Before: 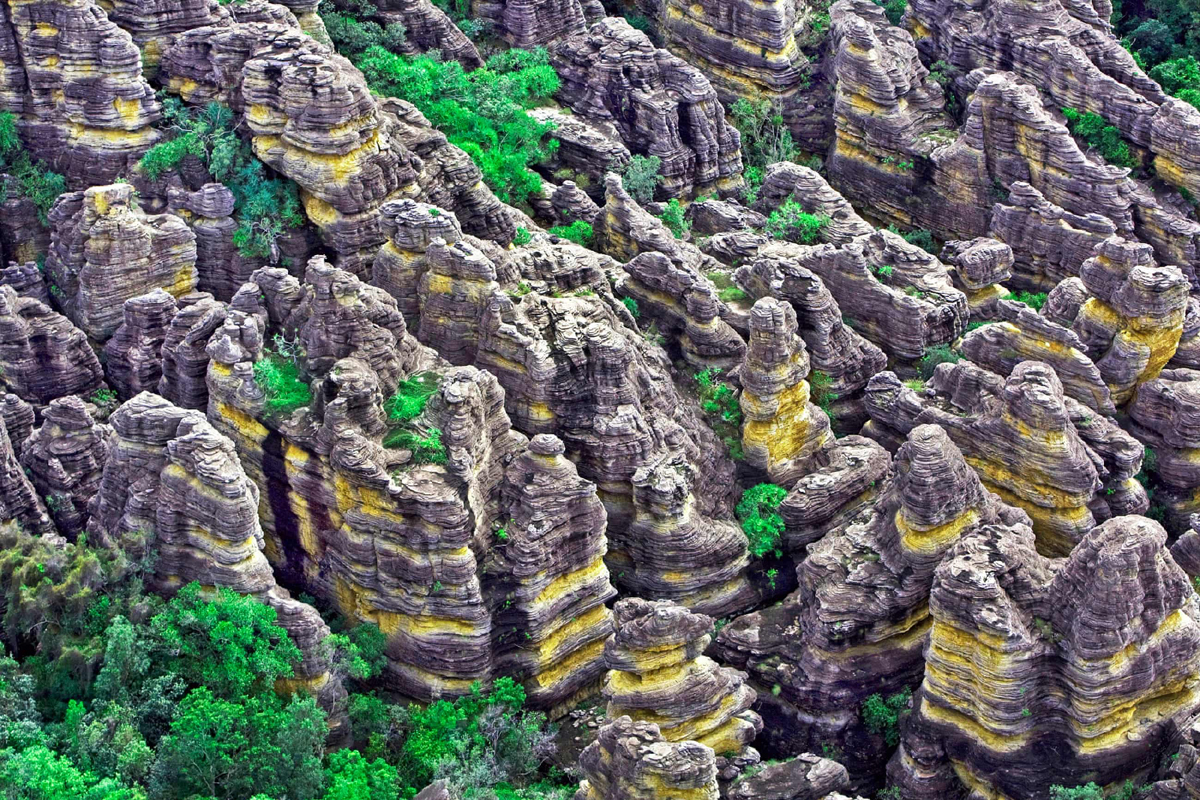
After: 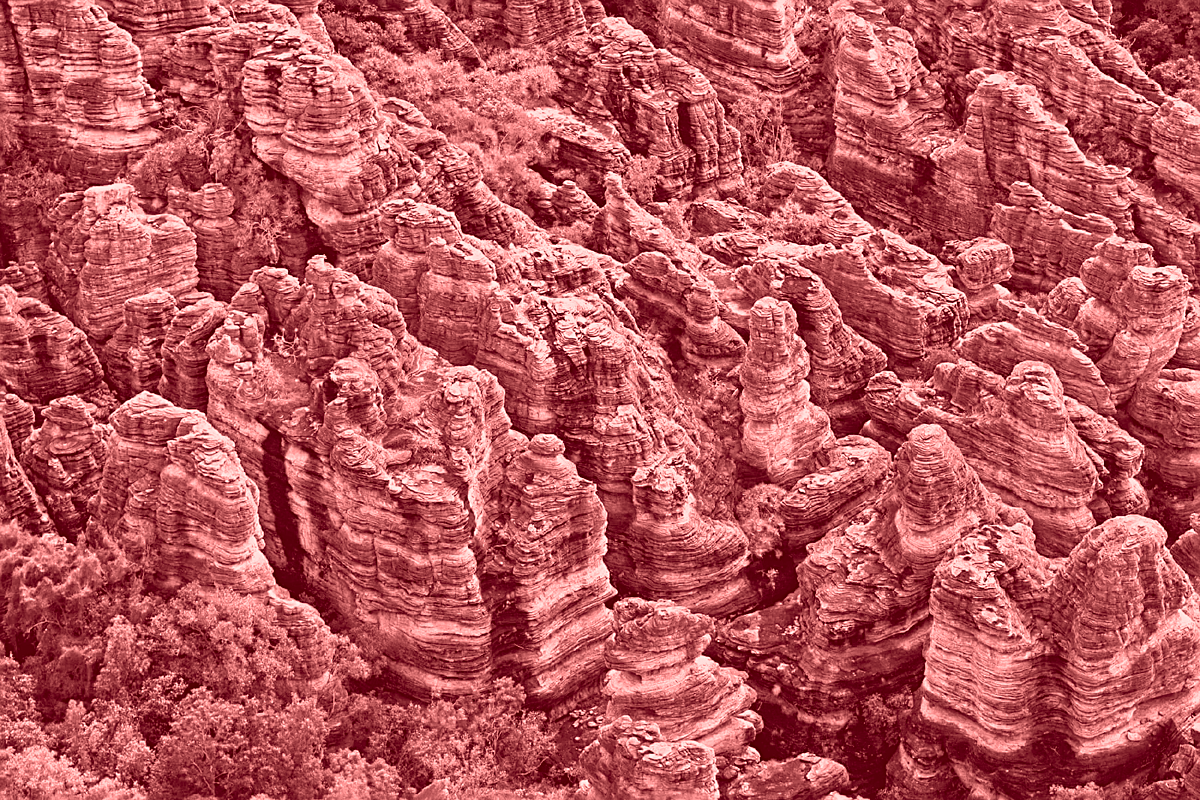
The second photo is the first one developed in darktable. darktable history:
tone equalizer: on, module defaults
exposure: exposure -0.582 EV, compensate highlight preservation false
sharpen: on, module defaults
colorize: saturation 60%, source mix 100%
